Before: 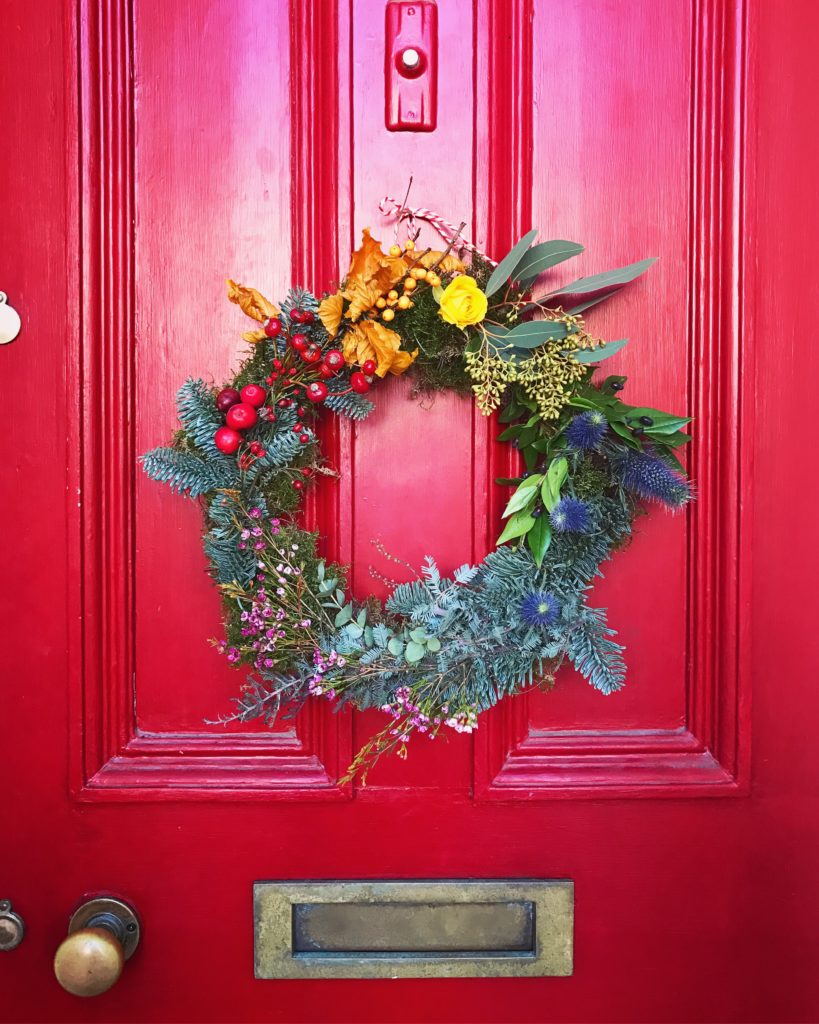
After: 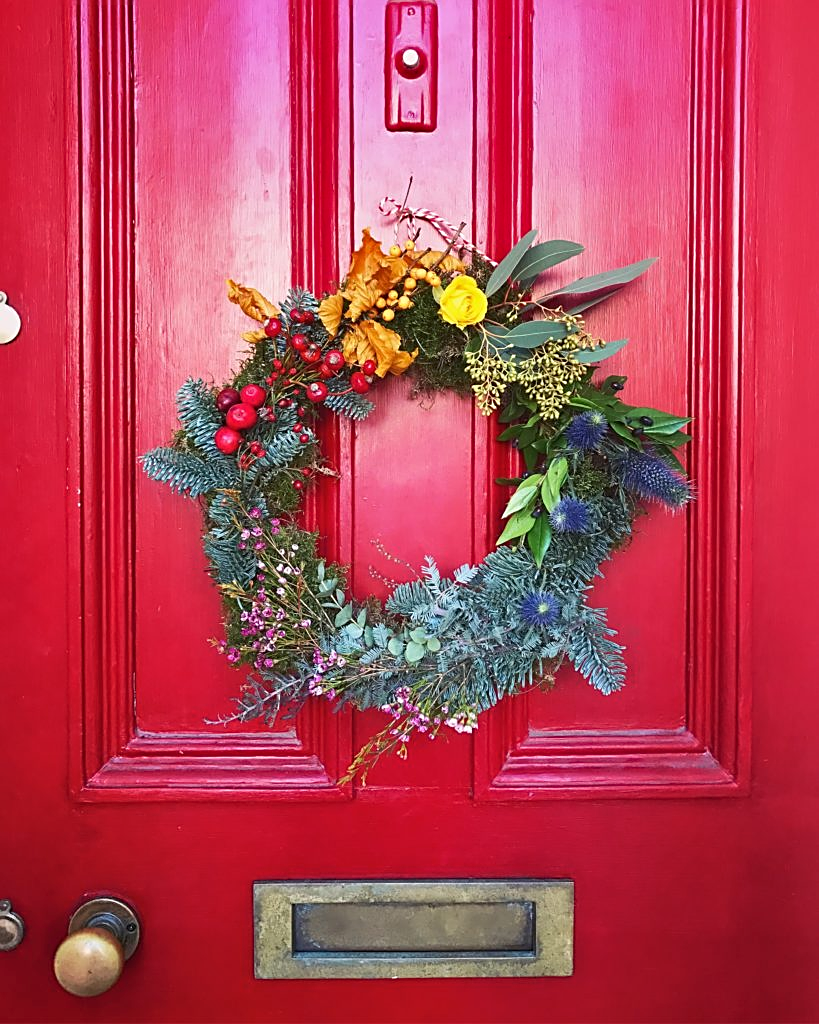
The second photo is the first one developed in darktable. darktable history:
shadows and highlights: radius 100.41, shadows 50.55, highlights -64.36, highlights color adjustment 49.82%, soften with gaussian
sharpen: on, module defaults
